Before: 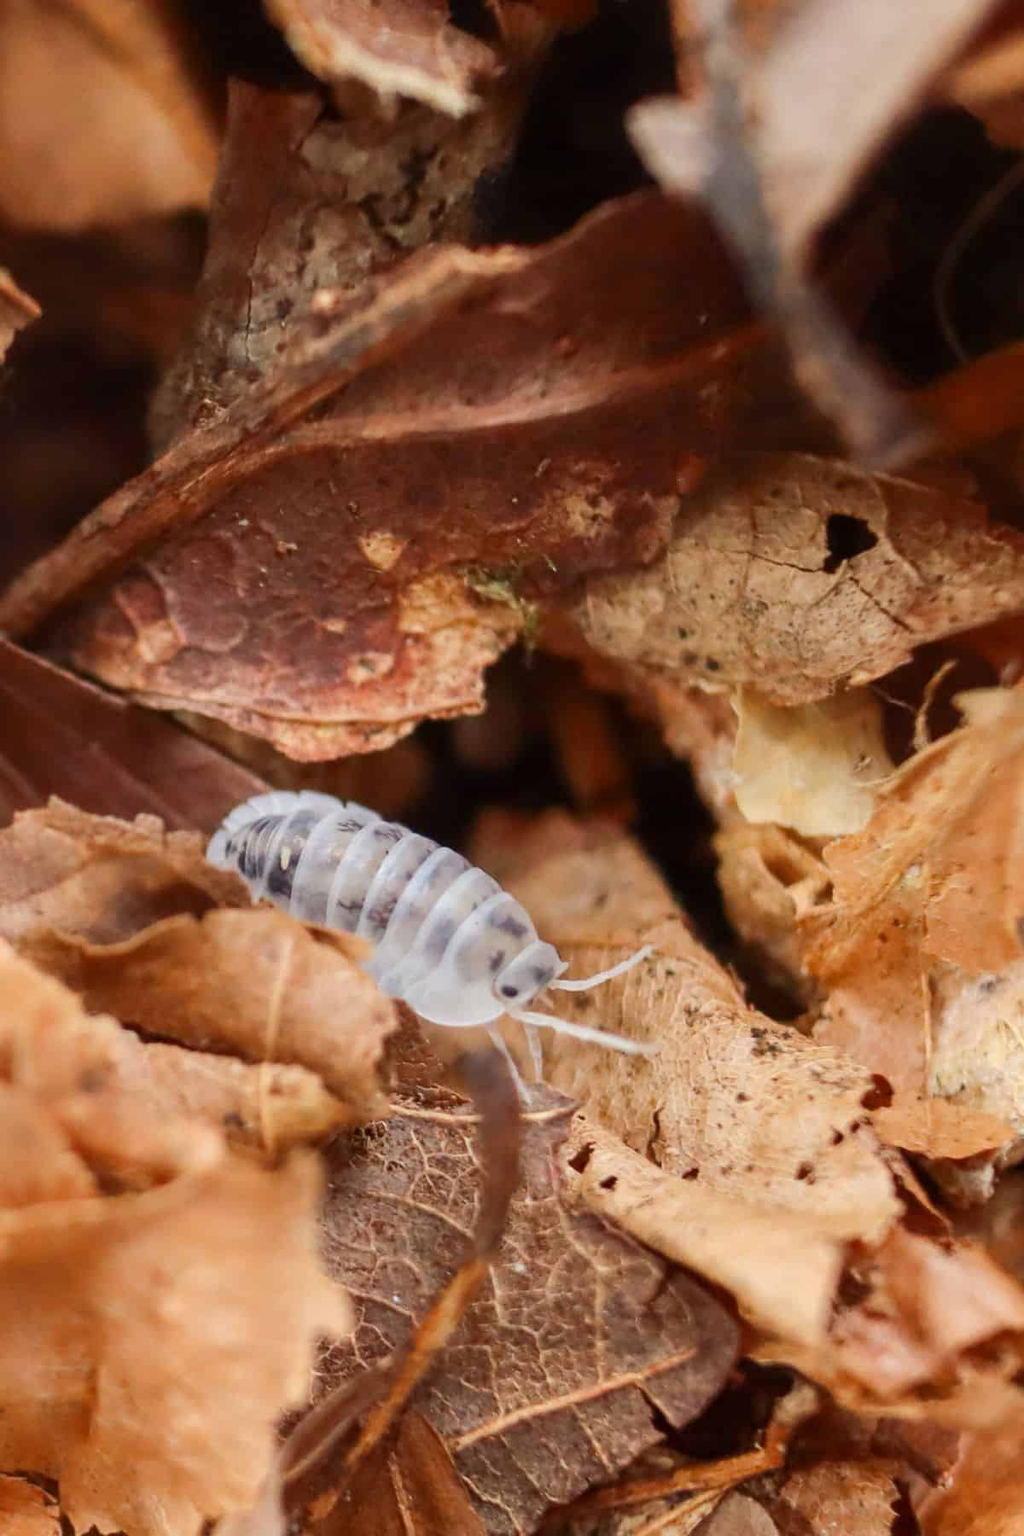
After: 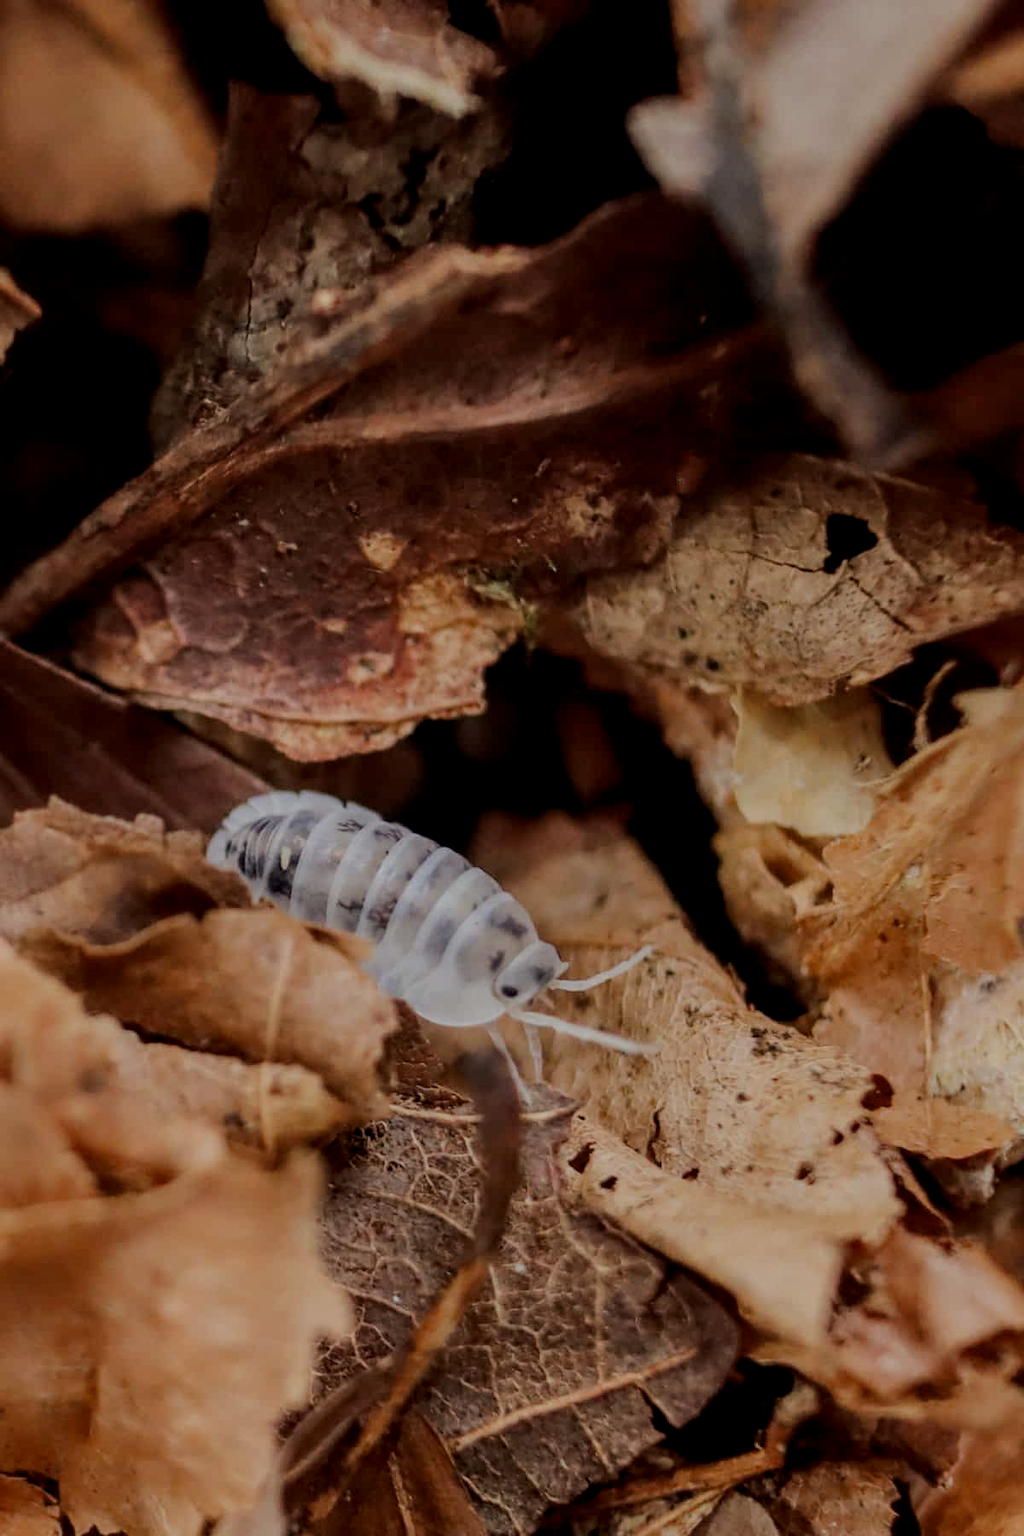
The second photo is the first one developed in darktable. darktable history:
local contrast: on, module defaults
exposure: exposure -0.914 EV, compensate highlight preservation false
filmic rgb: black relative exposure -7.65 EV, white relative exposure 4.56 EV, hardness 3.61, contrast 1.06, iterations of high-quality reconstruction 10
